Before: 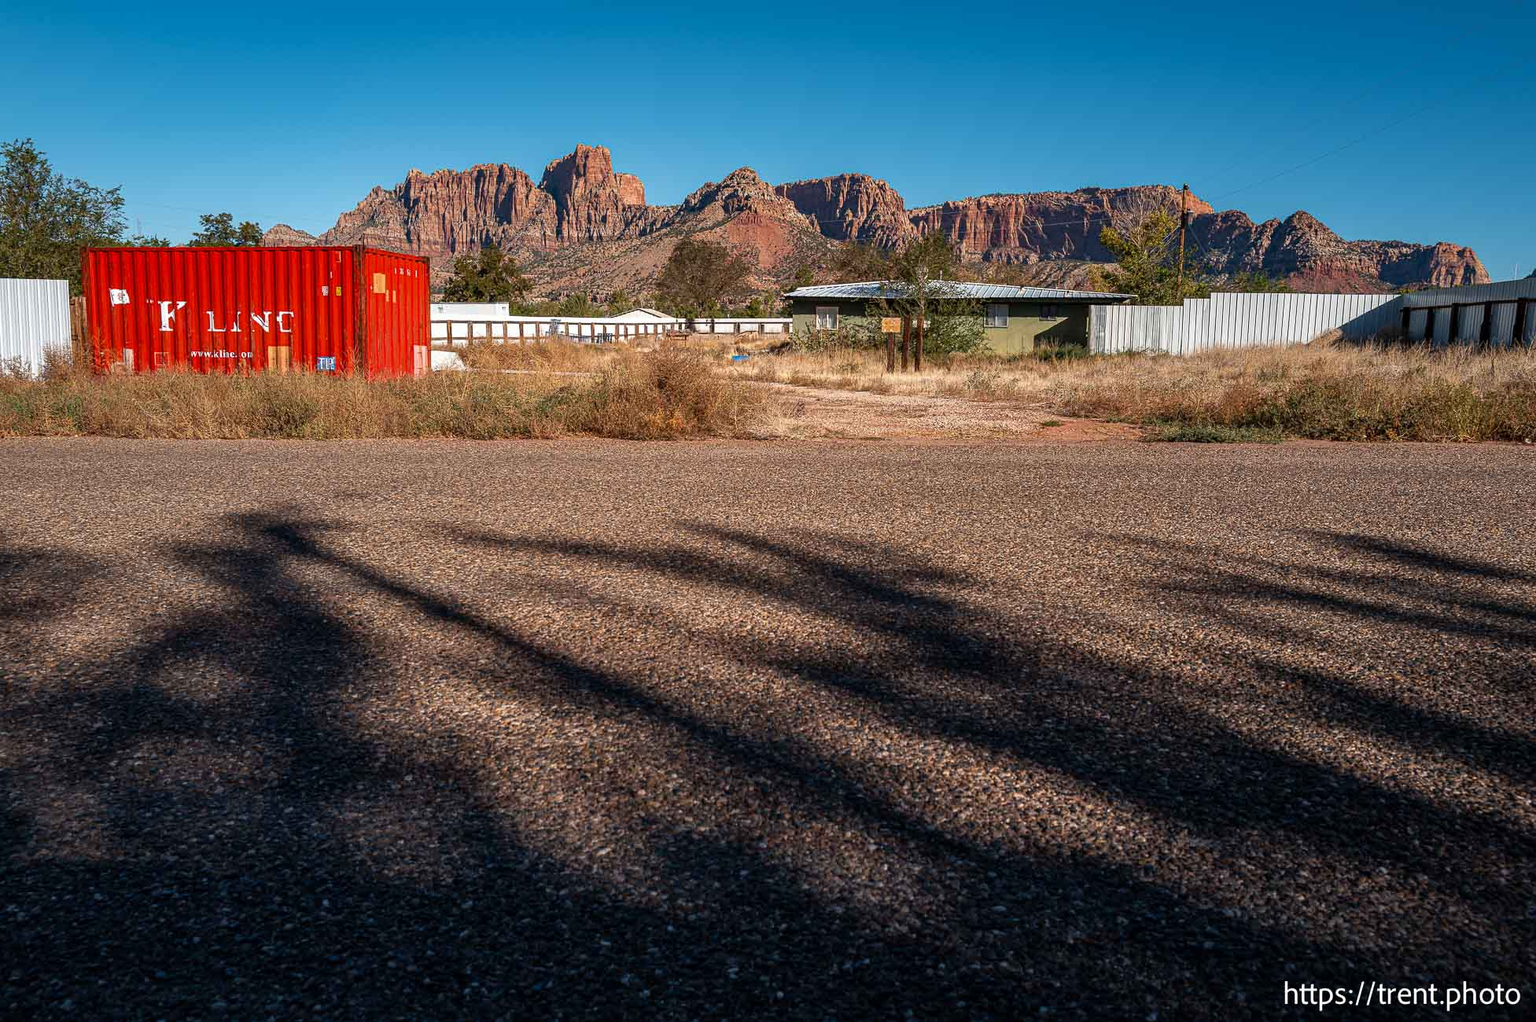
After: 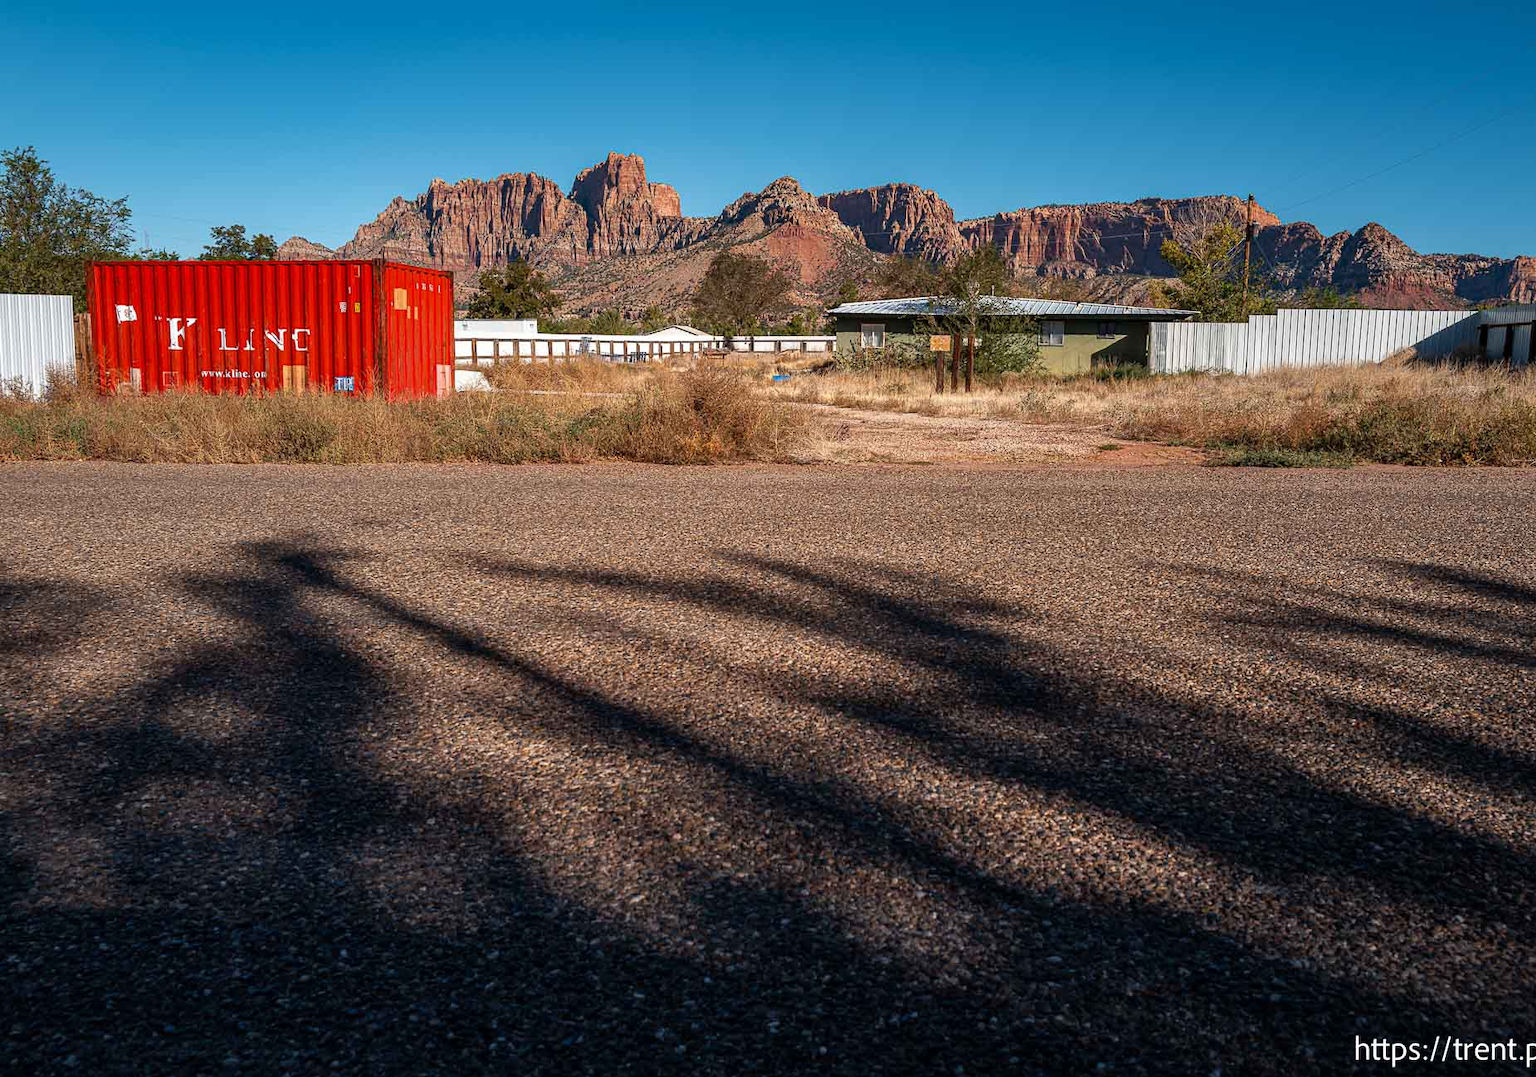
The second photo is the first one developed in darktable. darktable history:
crop and rotate: left 0%, right 5.183%
